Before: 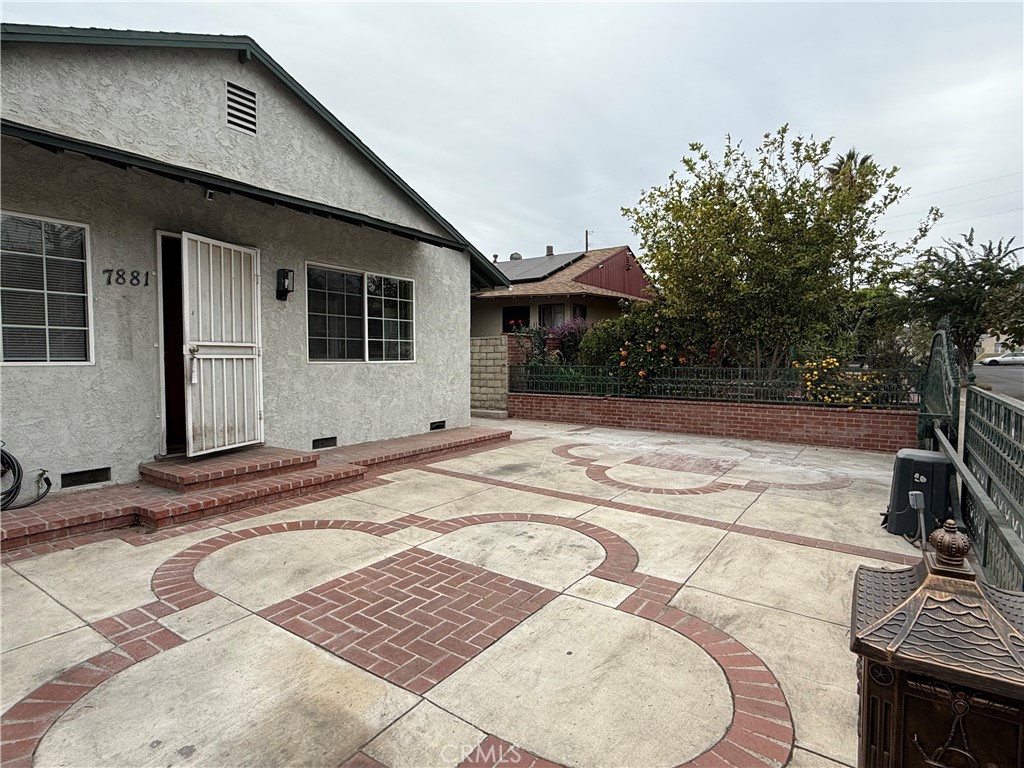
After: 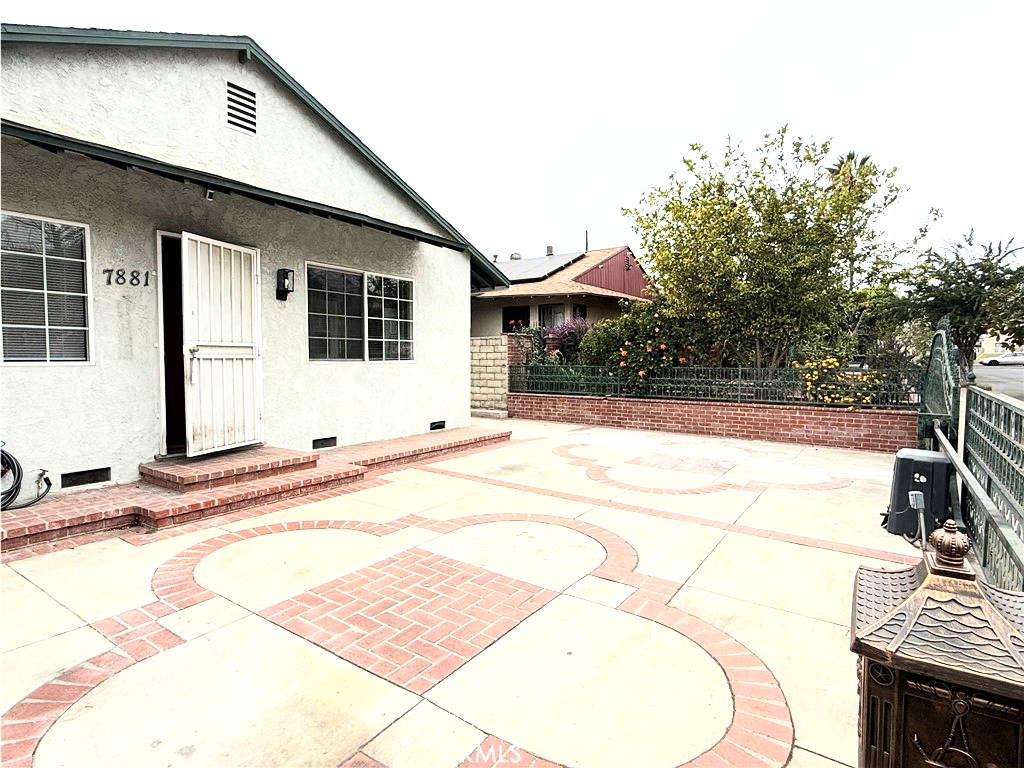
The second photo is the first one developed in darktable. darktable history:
tone equalizer: on, module defaults
base curve: curves: ch0 [(0, 0) (0.005, 0.002) (0.193, 0.295) (0.399, 0.664) (0.75, 0.928) (1, 1)]
exposure: exposure 1.061 EV, compensate highlight preservation false
